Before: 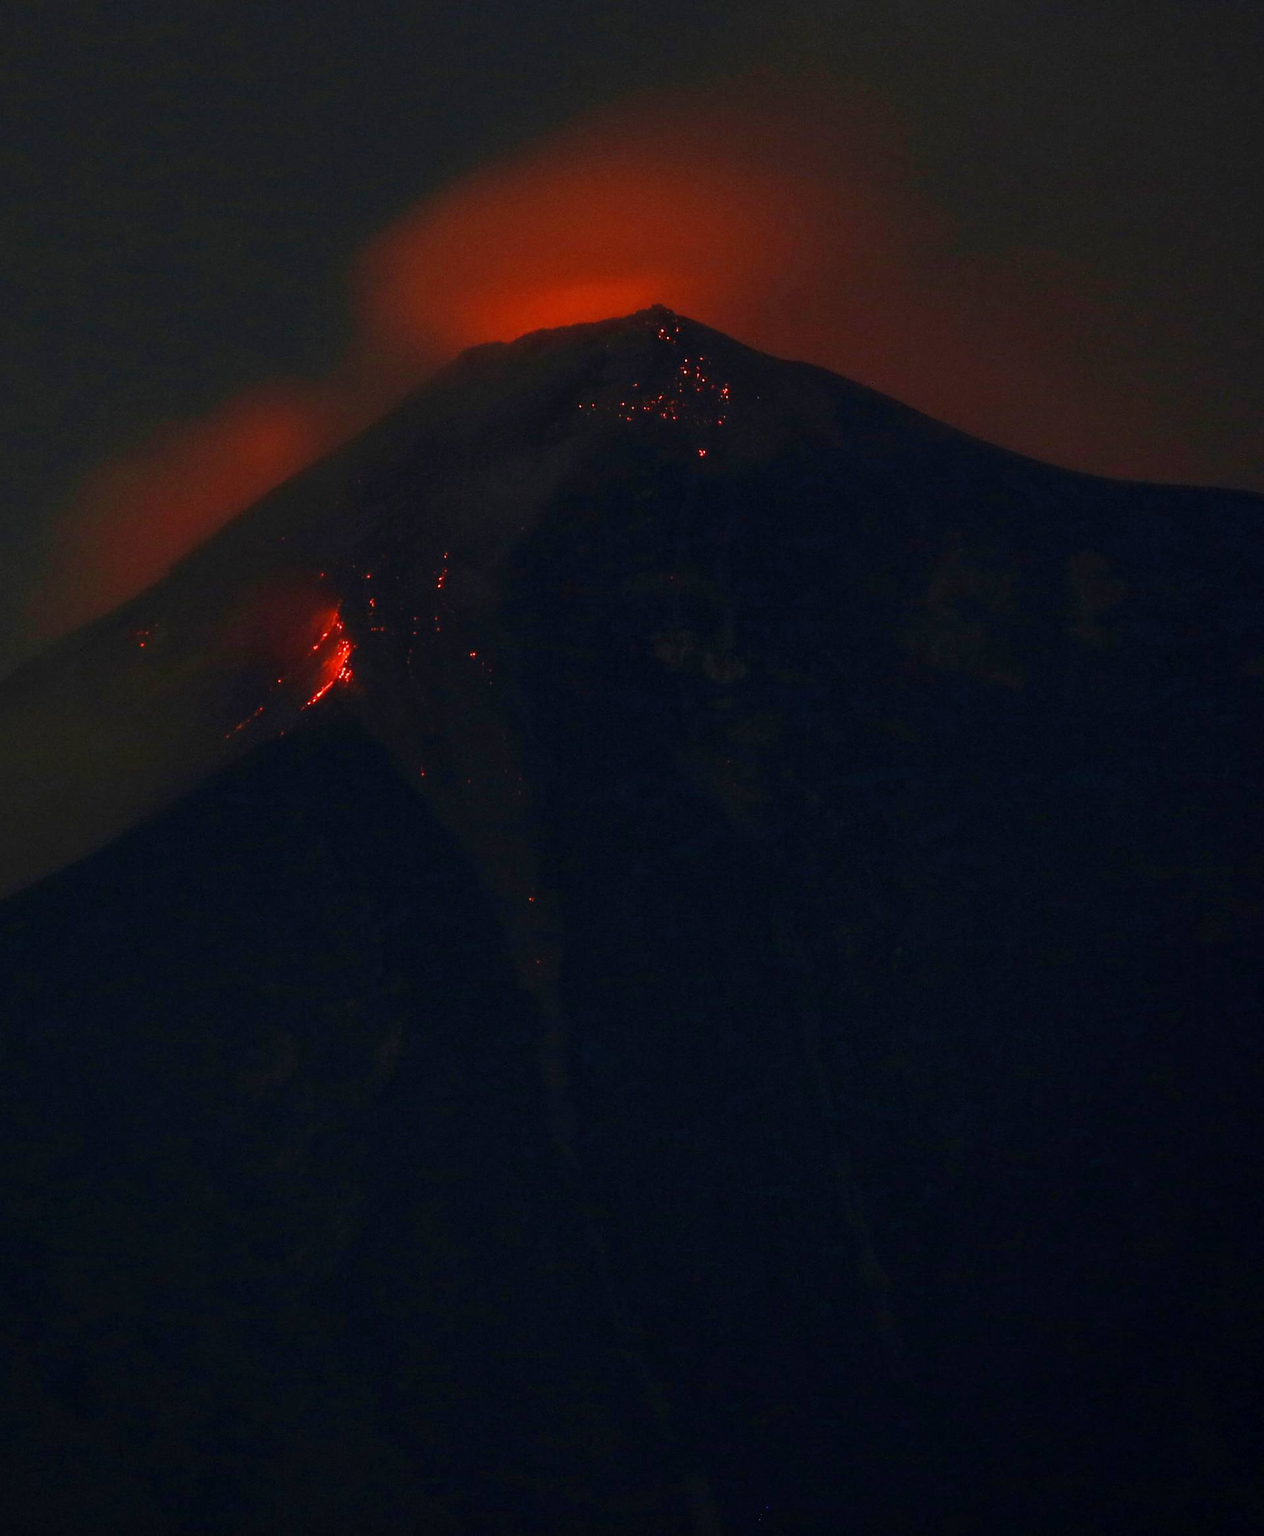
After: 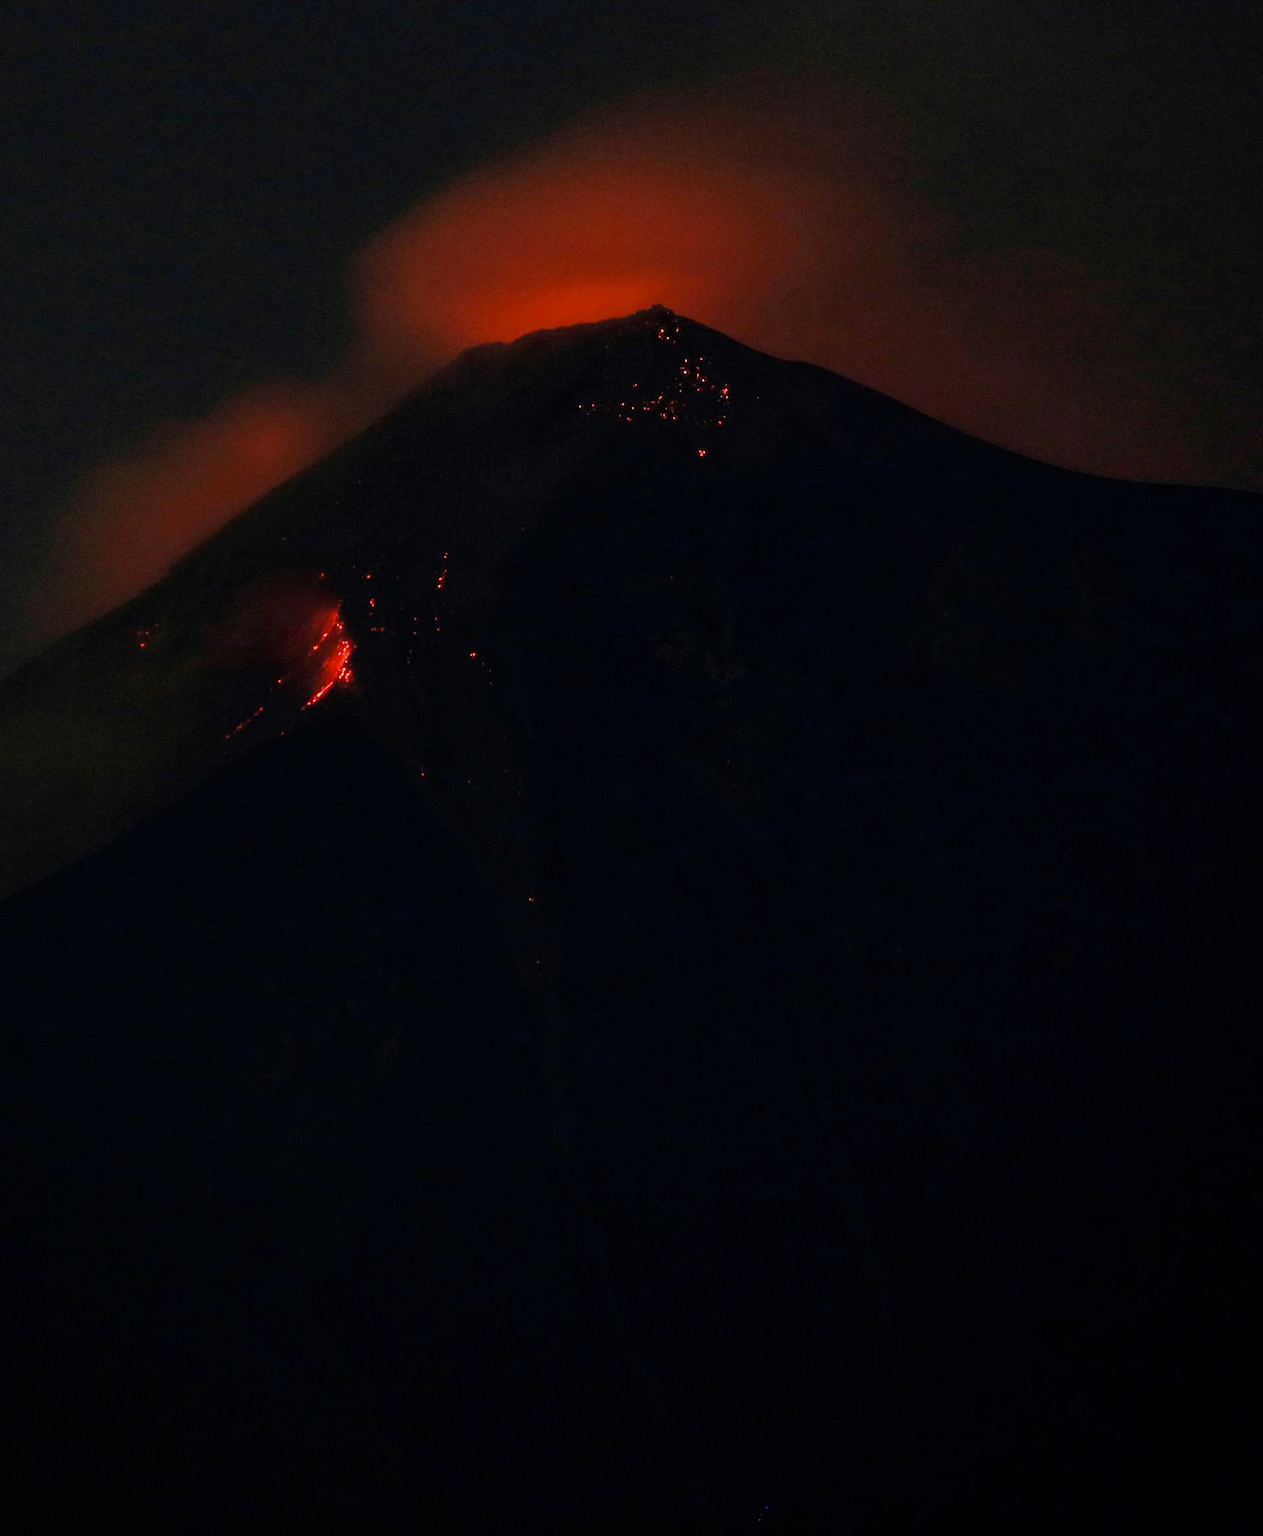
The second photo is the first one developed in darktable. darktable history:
haze removal: compatibility mode true, adaptive false
filmic rgb: black relative exposure -7.83 EV, white relative exposure 4.33 EV, threshold 2.94 EV, hardness 3.85, enable highlight reconstruction true
